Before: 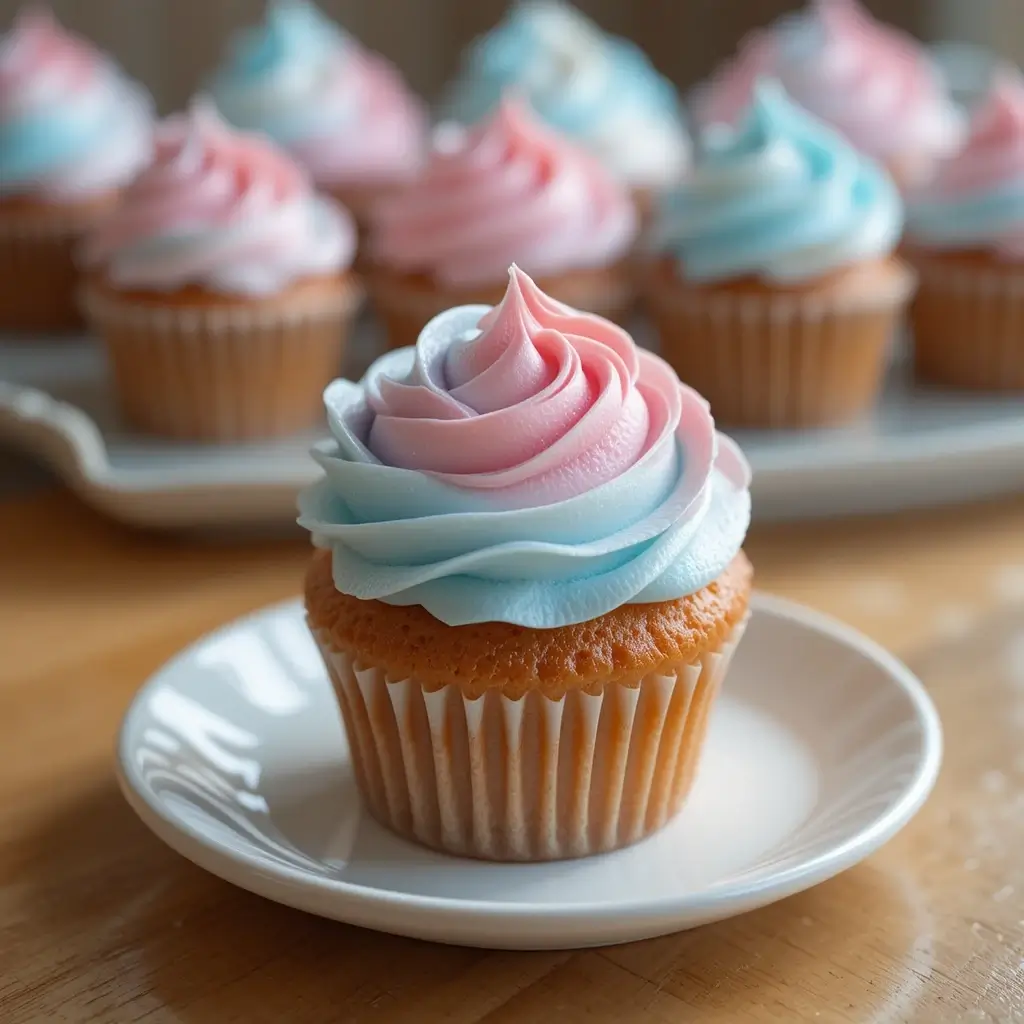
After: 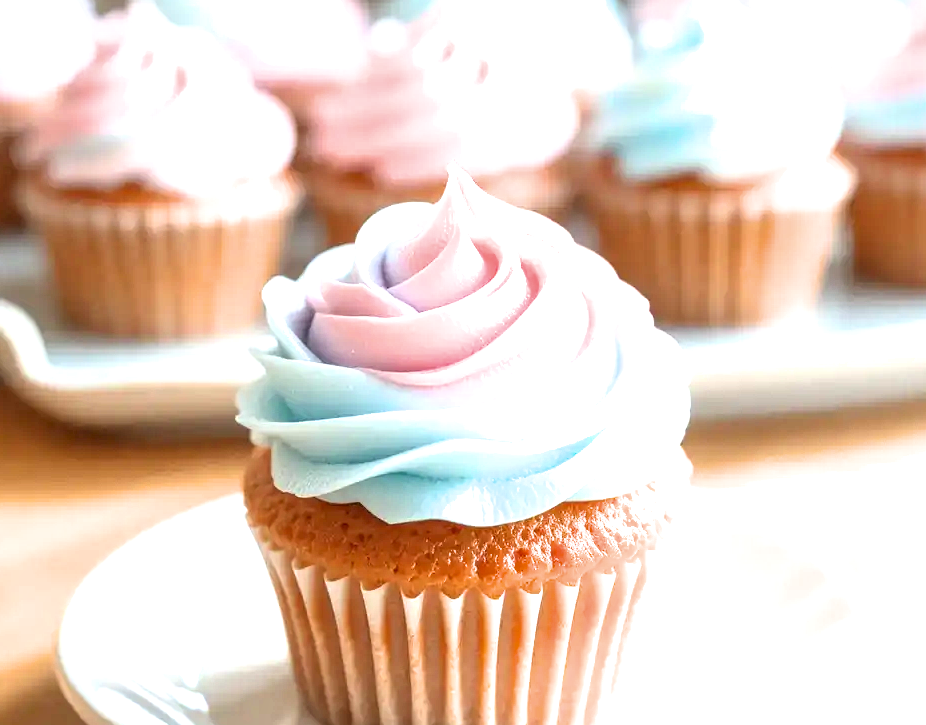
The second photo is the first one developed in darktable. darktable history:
filmic rgb: black relative exposure -16 EV, white relative exposure 2.94 EV, hardness 10, color science v6 (2022)
exposure: exposure 2.007 EV, compensate highlight preservation false
crop: left 5.983%, top 9.981%, right 3.541%, bottom 19.198%
local contrast: highlights 61%, detail 143%, midtone range 0.434
